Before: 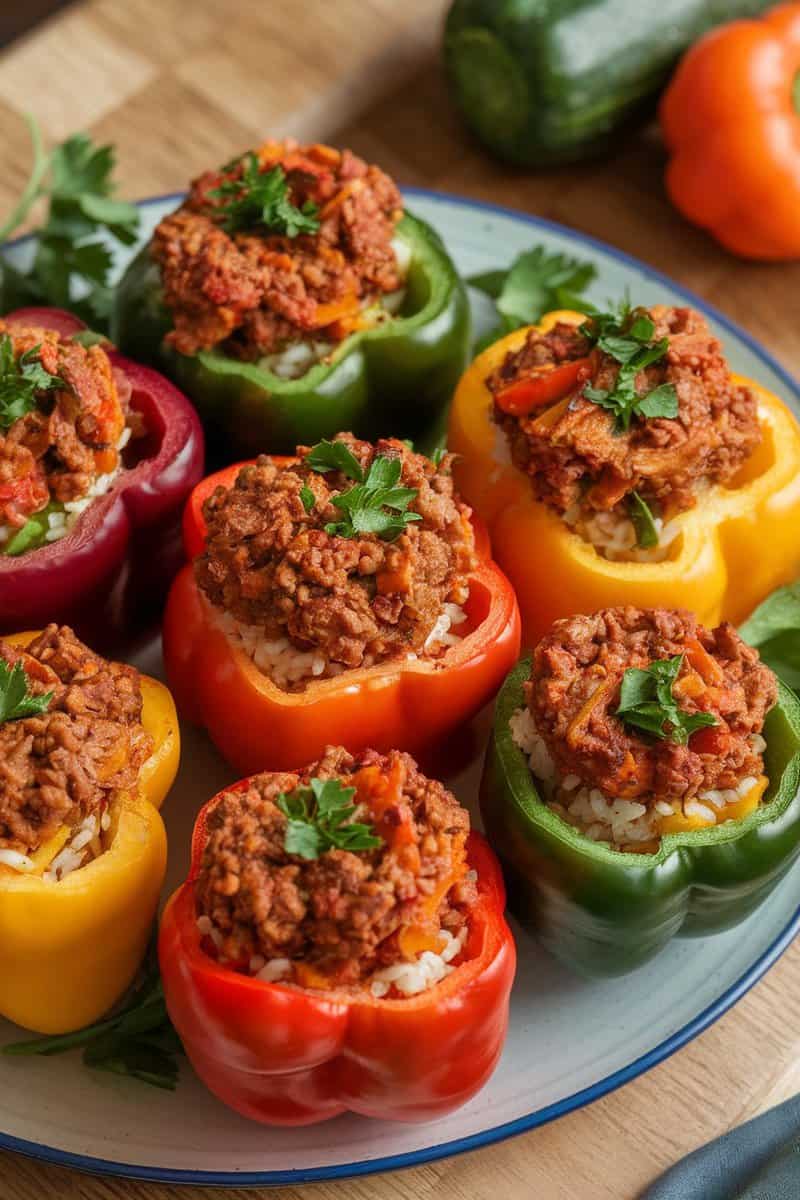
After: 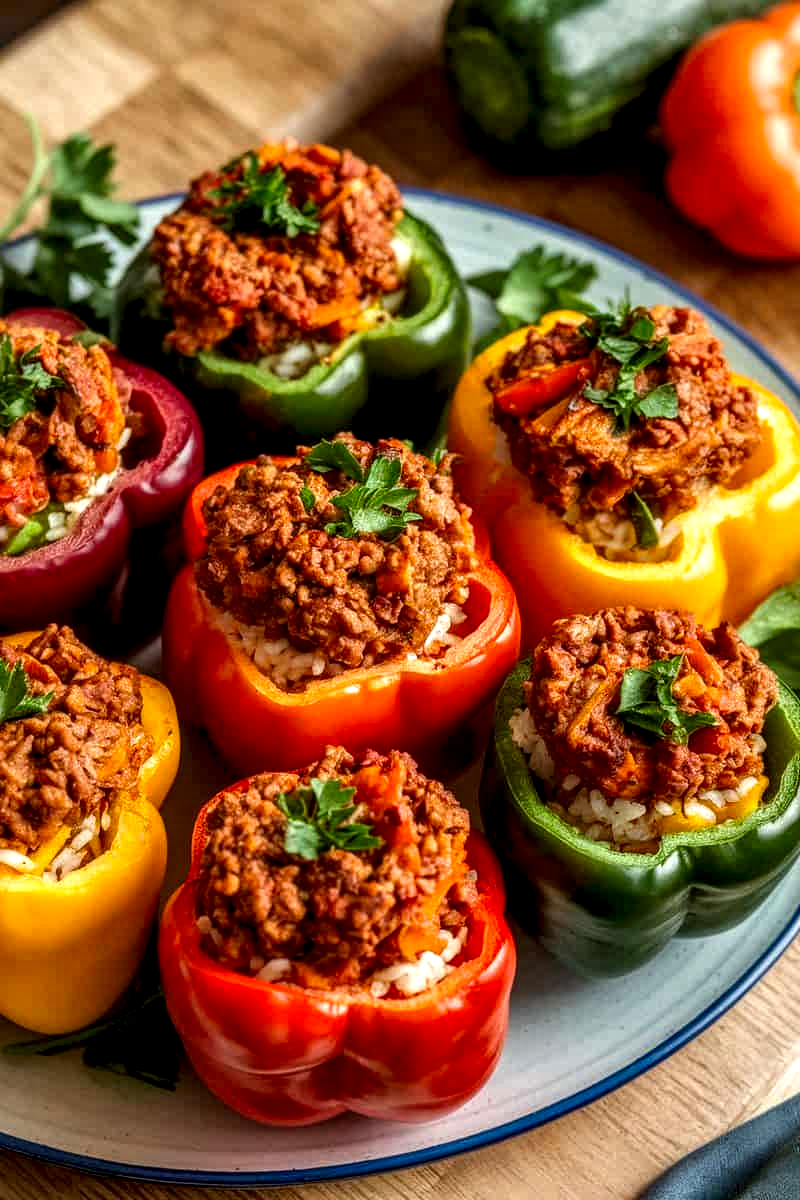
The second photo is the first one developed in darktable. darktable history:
color balance: contrast 6.48%, output saturation 113.3%
local contrast: highlights 12%, shadows 38%, detail 183%, midtone range 0.471
